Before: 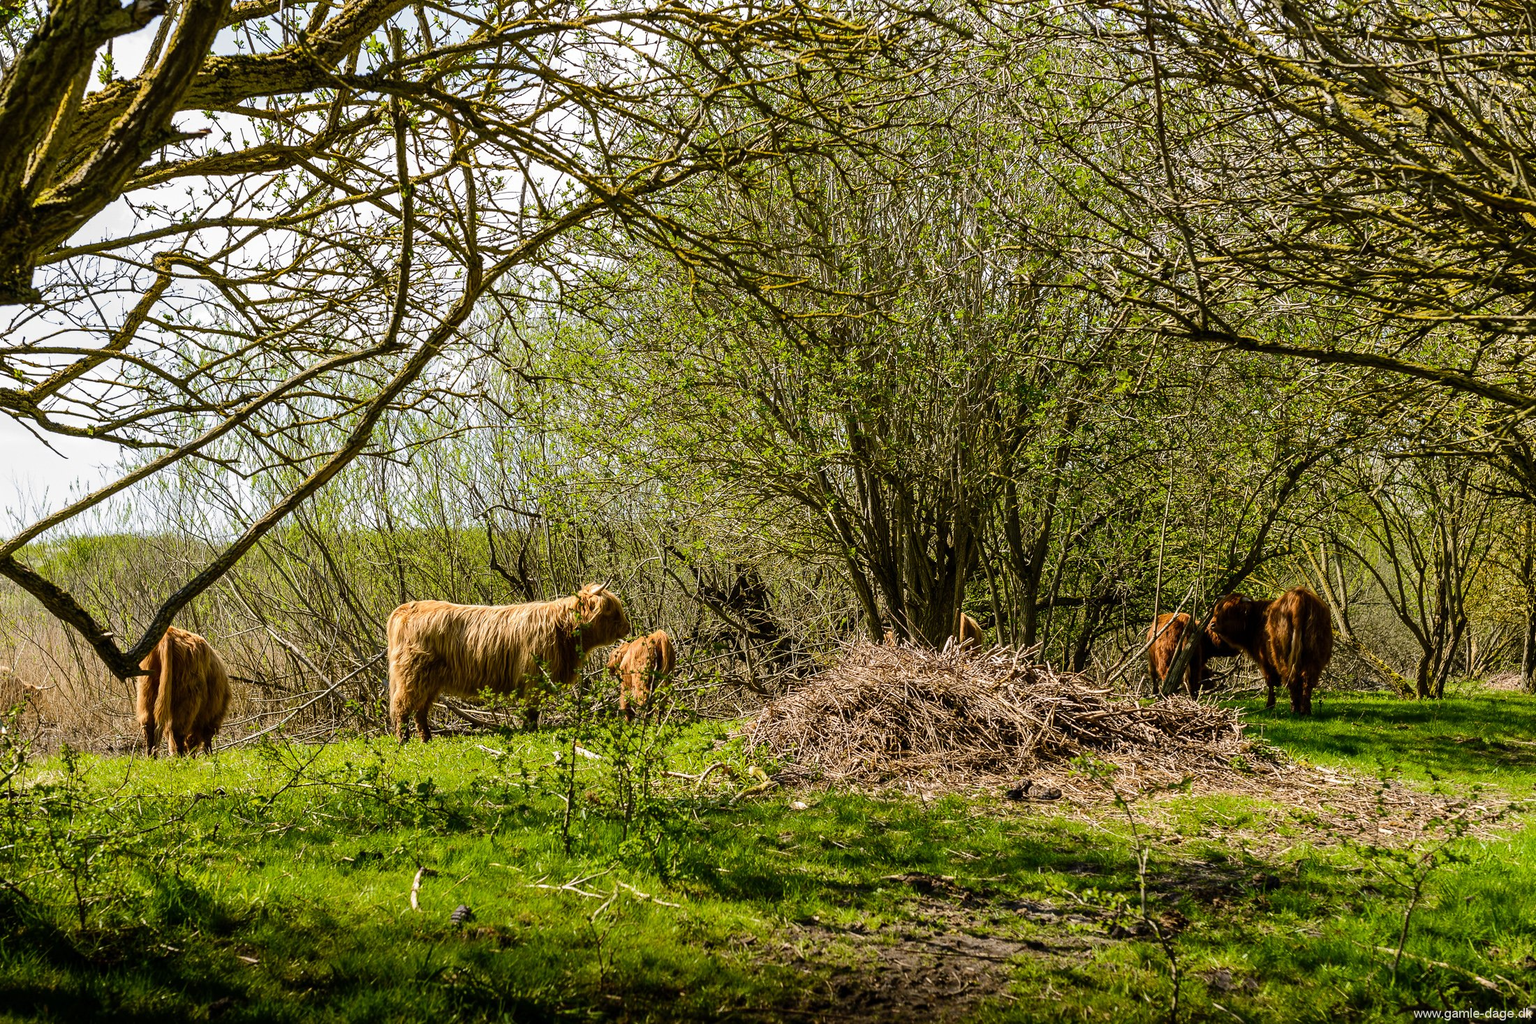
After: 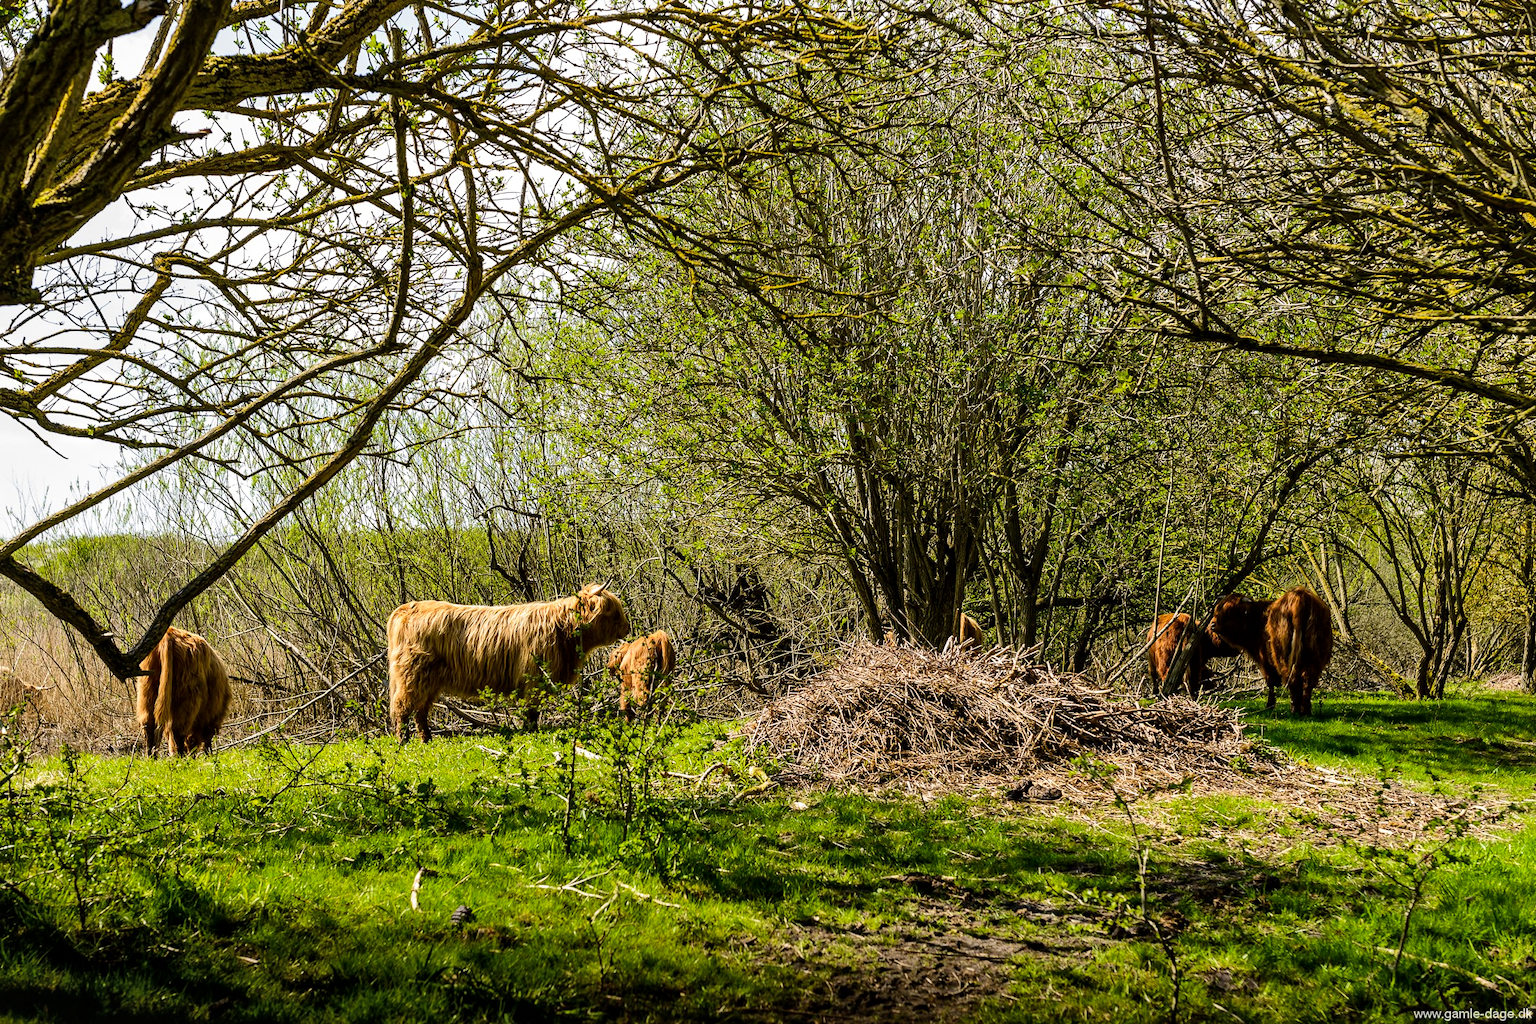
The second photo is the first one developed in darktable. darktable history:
tone equalizer: on, module defaults
local contrast: mode bilateral grid, contrast 21, coarseness 50, detail 128%, midtone range 0.2
tone curve: curves: ch0 [(0, 0) (0.003, 0.01) (0.011, 0.015) (0.025, 0.023) (0.044, 0.037) (0.069, 0.055) (0.1, 0.08) (0.136, 0.114) (0.177, 0.155) (0.224, 0.201) (0.277, 0.254) (0.335, 0.319) (0.399, 0.387) (0.468, 0.459) (0.543, 0.544) (0.623, 0.634) (0.709, 0.731) (0.801, 0.827) (0.898, 0.921) (1, 1)], preserve colors none
